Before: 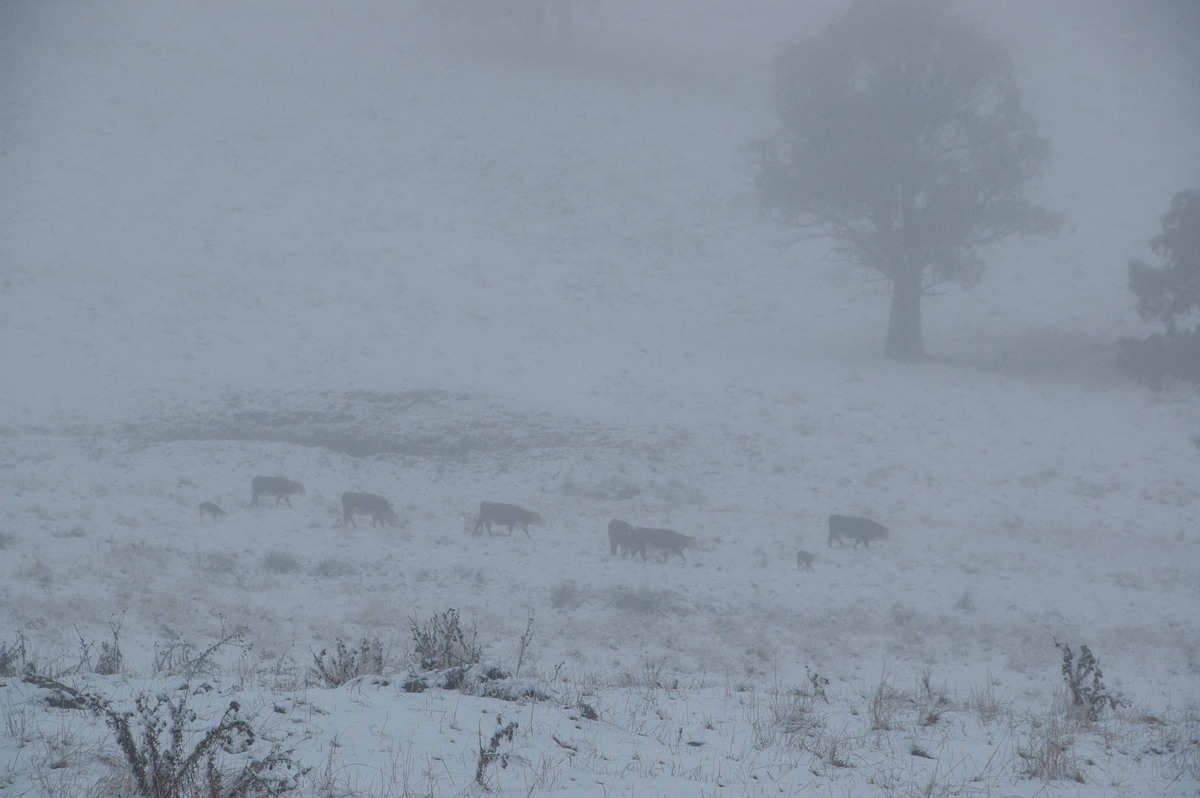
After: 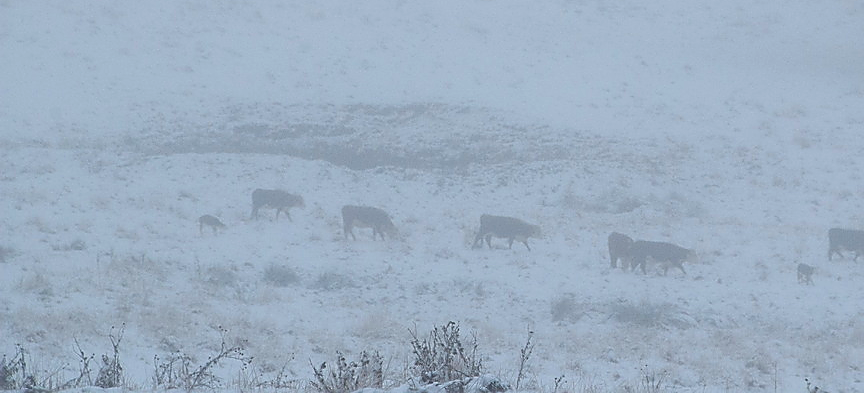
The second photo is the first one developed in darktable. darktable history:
sharpen: radius 1.393, amount 1.241, threshold 0.729
exposure: black level correction 0, exposure 0.499 EV, compensate exposure bias true, compensate highlight preservation false
crop: top 36.003%, right 27.939%, bottom 14.68%
velvia: on, module defaults
